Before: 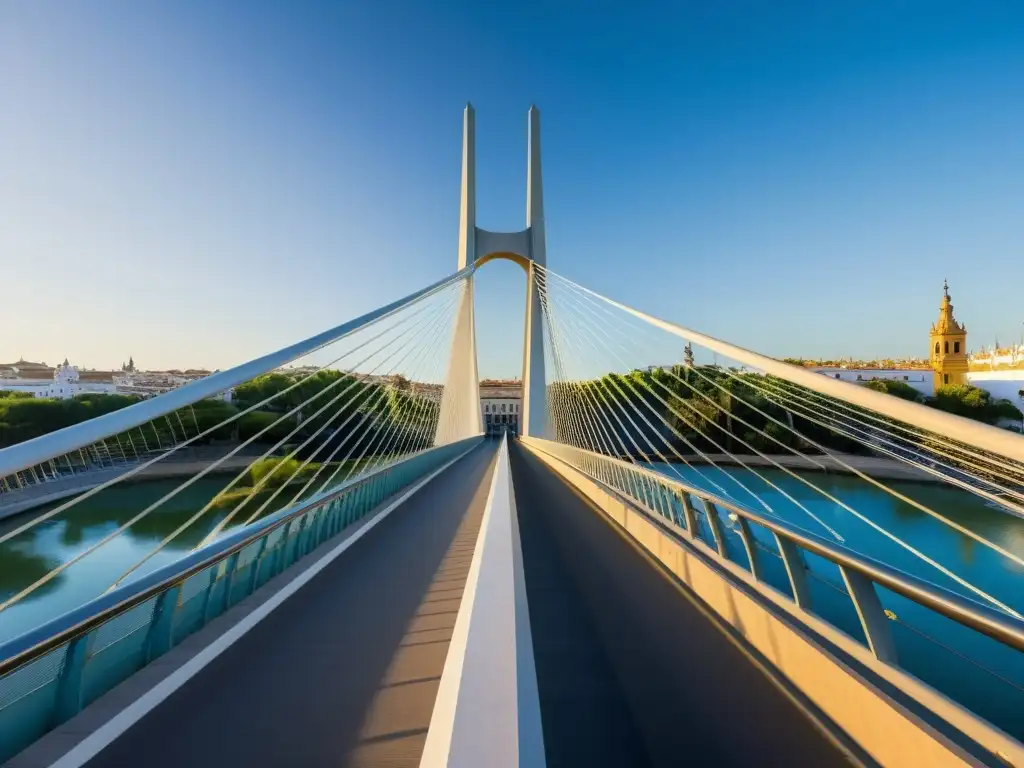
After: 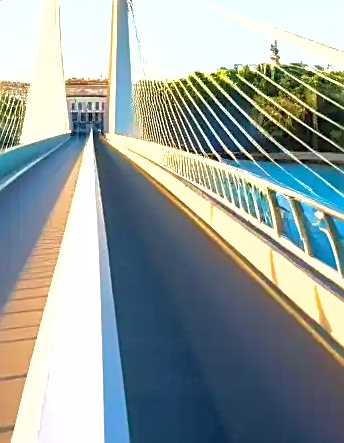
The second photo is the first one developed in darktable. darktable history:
exposure: black level correction 0, exposure 1.438 EV, compensate highlight preservation false
shadows and highlights: on, module defaults
crop: left 40.464%, top 39.324%, right 25.93%, bottom 2.902%
velvia: on, module defaults
sharpen: on, module defaults
